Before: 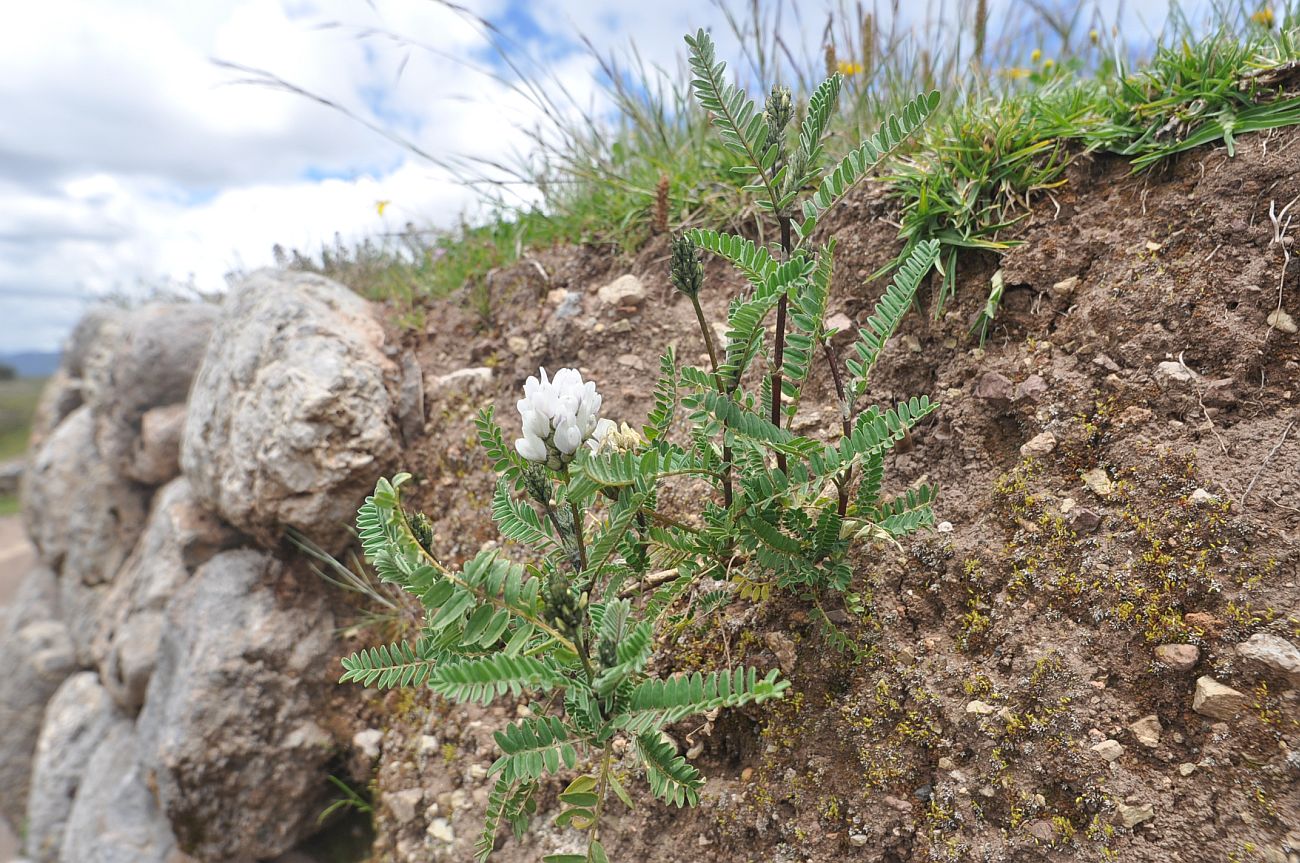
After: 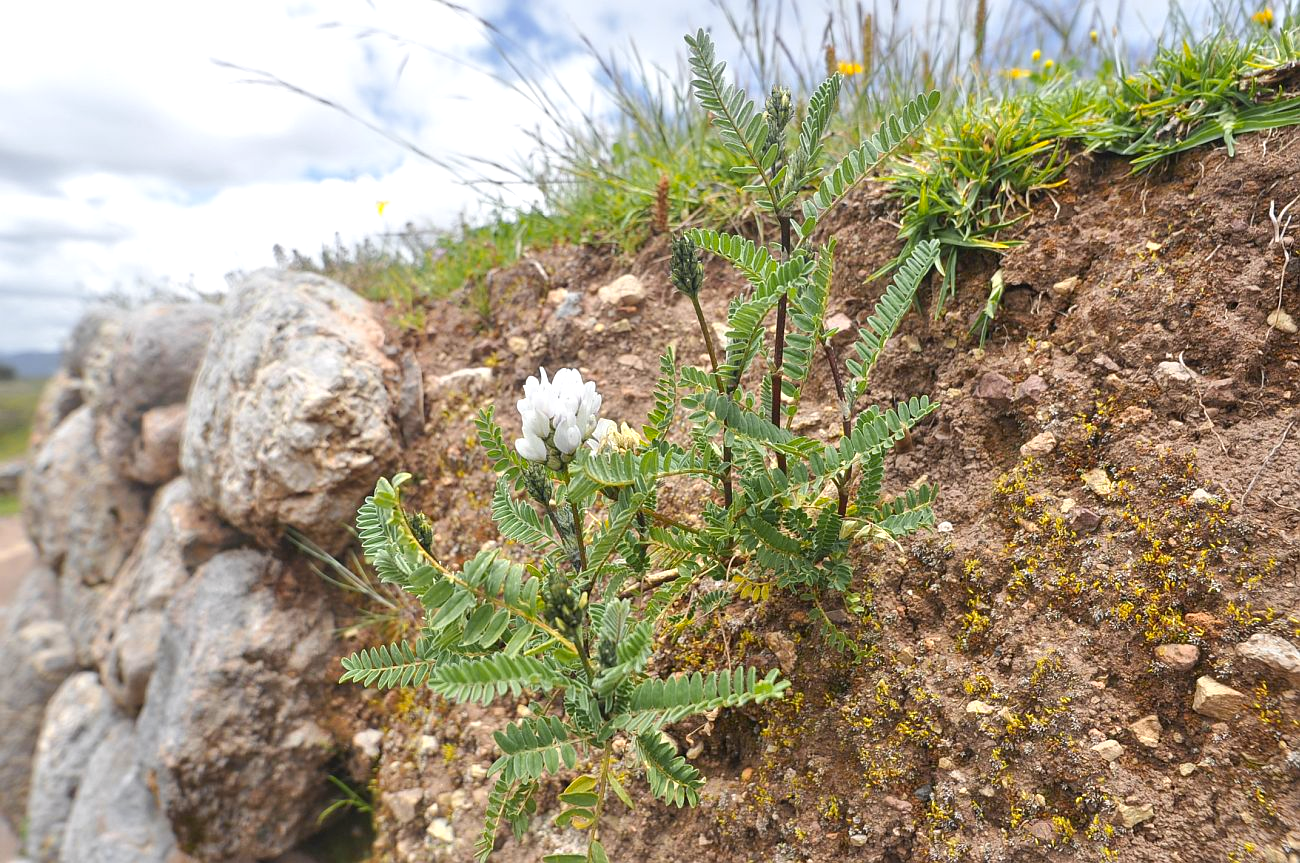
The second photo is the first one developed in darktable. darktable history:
exposure: exposure 0.191 EV, compensate highlight preservation false
color zones: curves: ch0 [(0, 0.511) (0.143, 0.531) (0.286, 0.56) (0.429, 0.5) (0.571, 0.5) (0.714, 0.5) (0.857, 0.5) (1, 0.5)]; ch1 [(0, 0.525) (0.143, 0.705) (0.286, 0.715) (0.429, 0.35) (0.571, 0.35) (0.714, 0.35) (0.857, 0.4) (1, 0.4)]; ch2 [(0, 0.572) (0.143, 0.512) (0.286, 0.473) (0.429, 0.45) (0.571, 0.5) (0.714, 0.5) (0.857, 0.518) (1, 0.518)]
